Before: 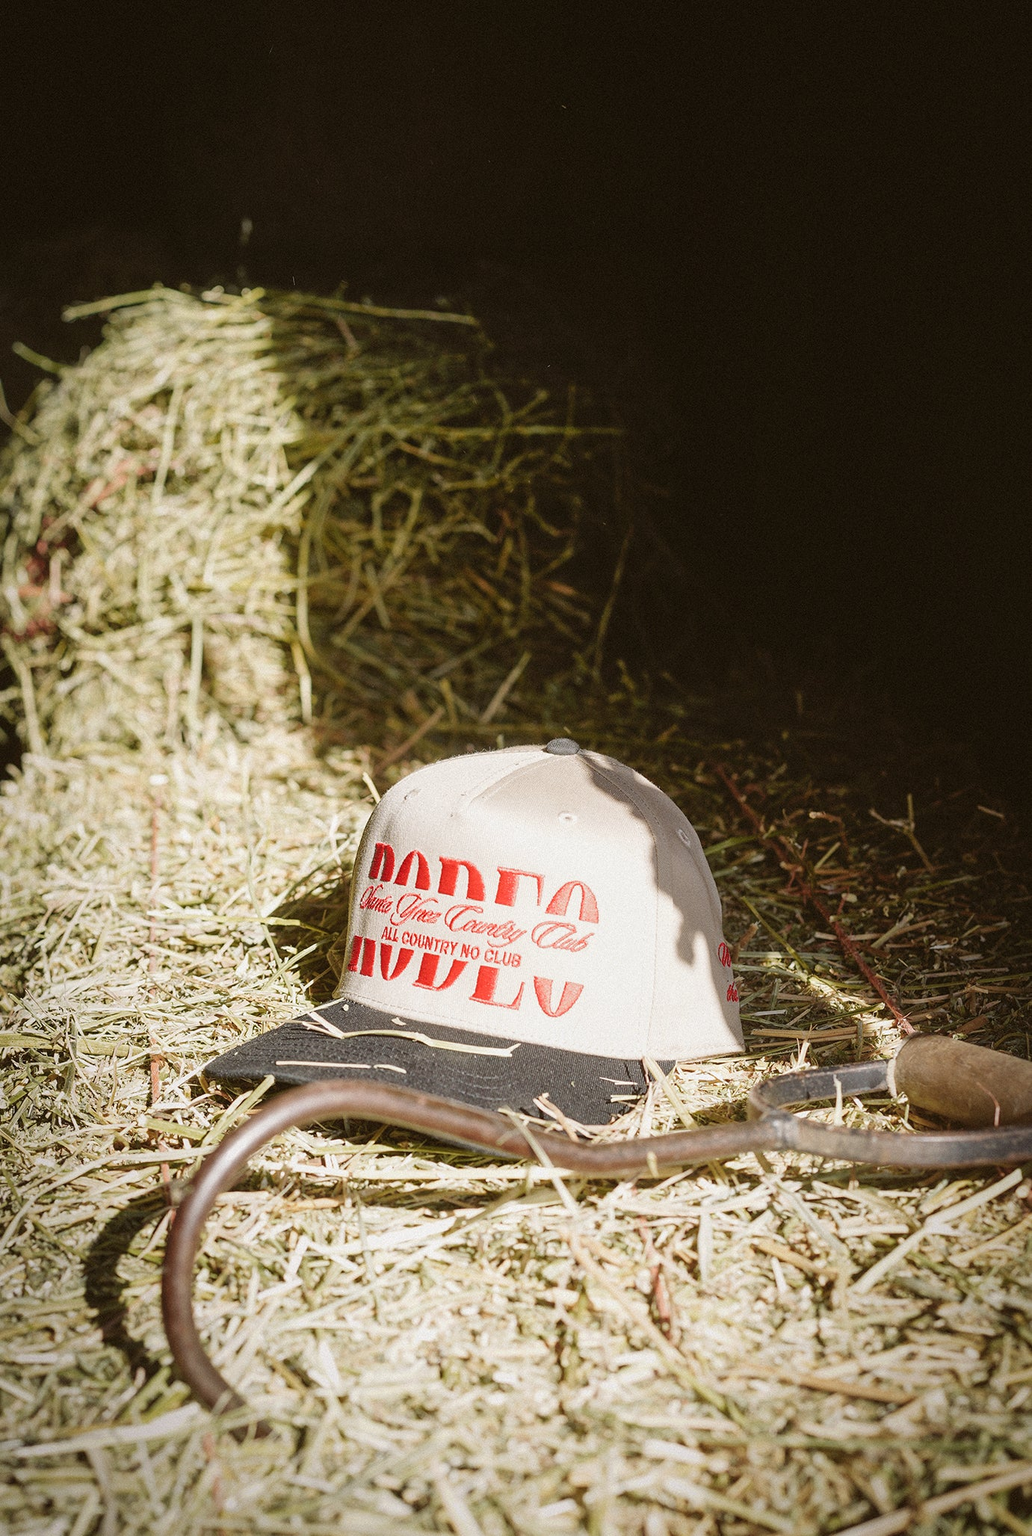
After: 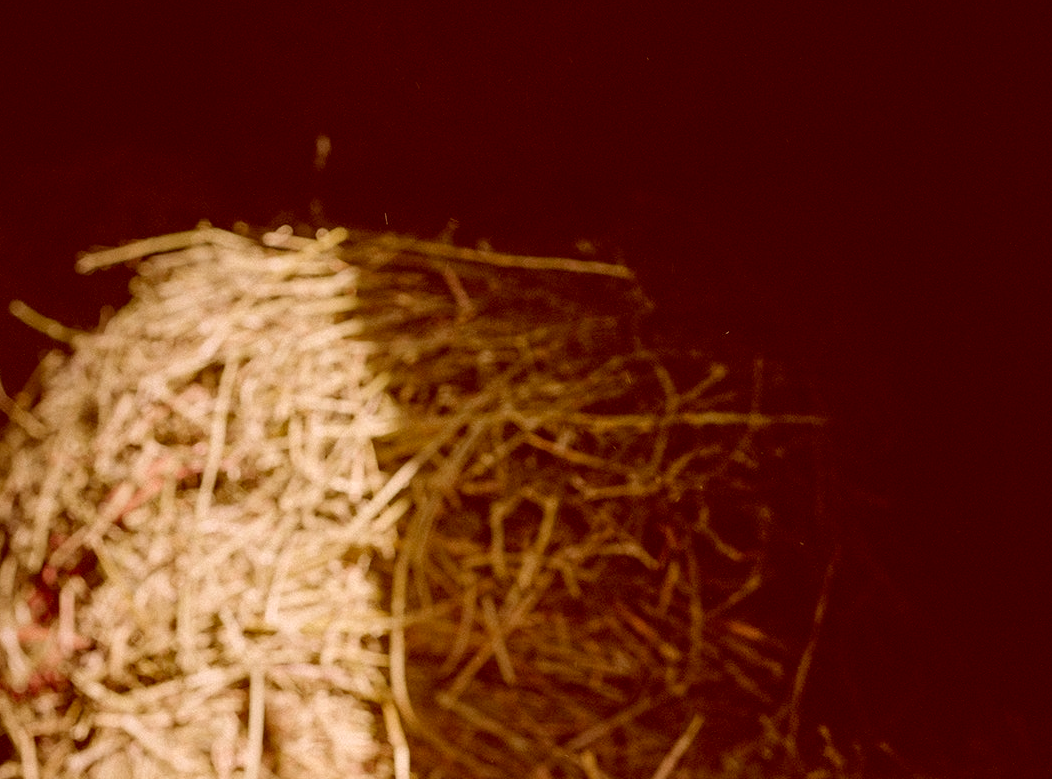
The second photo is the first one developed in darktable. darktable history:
crop: left 0.562%, top 7.649%, right 23.244%, bottom 54.423%
color correction: highlights a* 9.49, highlights b* 8.54, shadows a* 39.44, shadows b* 39.9, saturation 0.824
